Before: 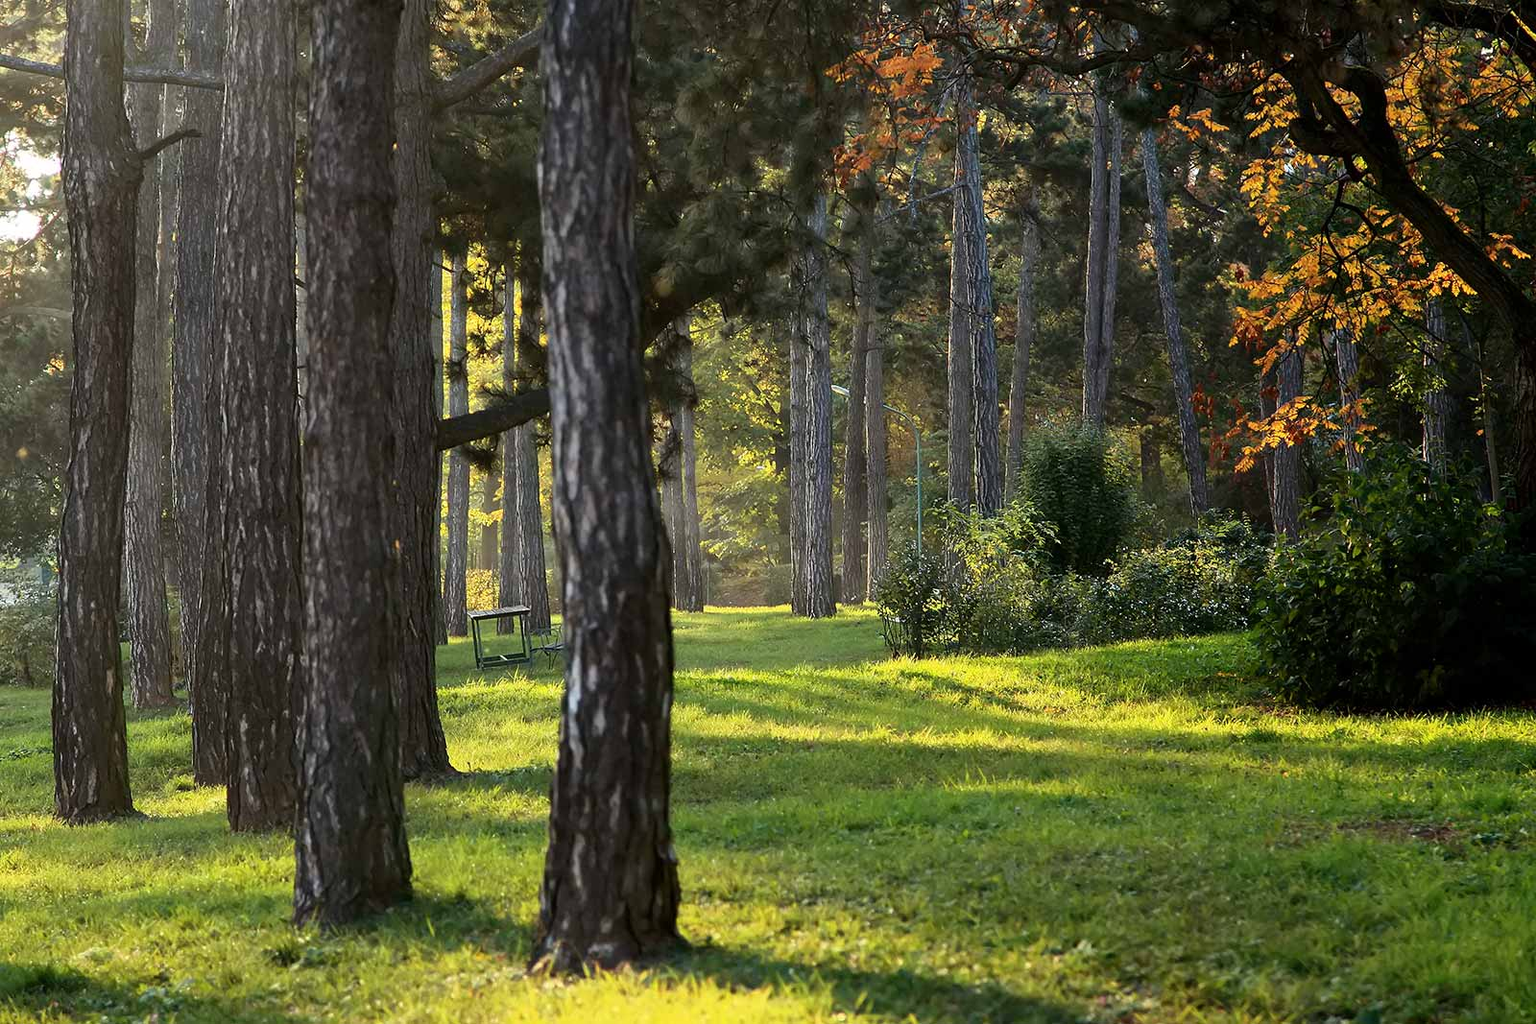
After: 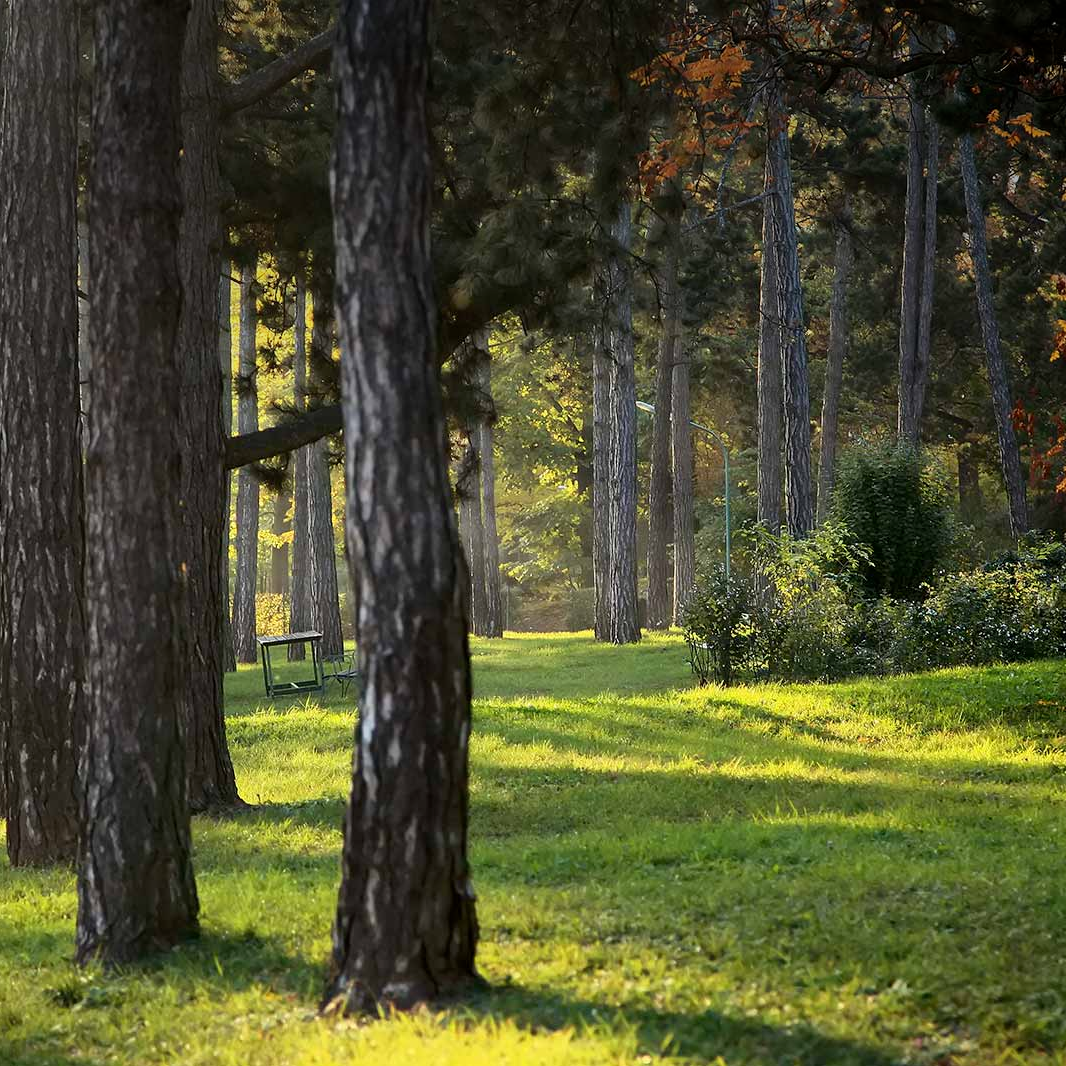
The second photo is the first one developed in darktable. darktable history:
crop and rotate: left 14.385%, right 18.948%
vignetting: fall-off start 97.52%, fall-off radius 100%, brightness -0.574, saturation 0, center (-0.027, 0.404), width/height ratio 1.368, unbound false
exposure: black level correction 0.001, exposure 0.014 EV, compensate highlight preservation false
